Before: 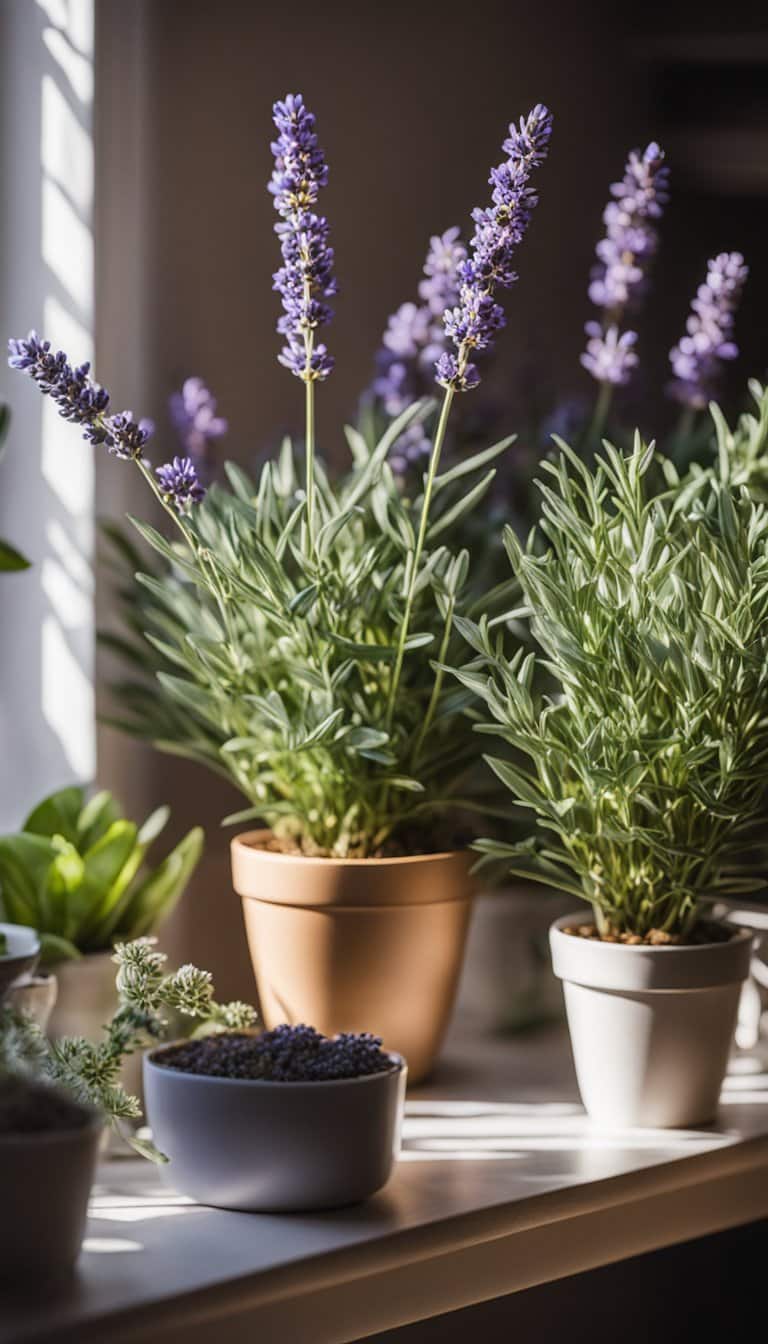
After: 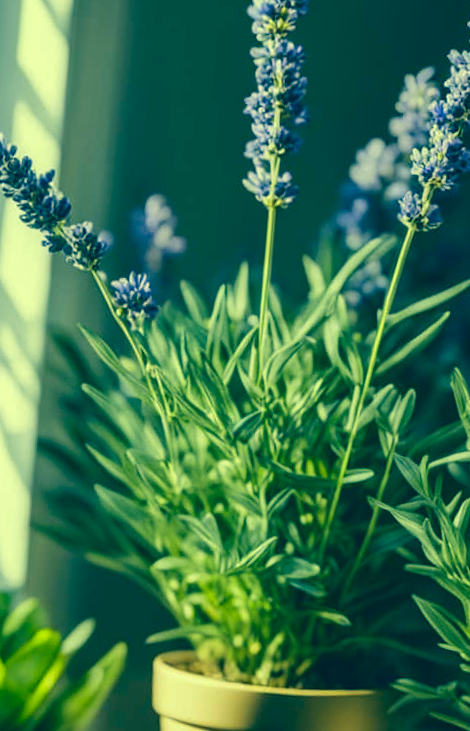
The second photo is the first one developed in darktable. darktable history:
crop and rotate: angle -4.99°, left 2.122%, top 6.945%, right 27.566%, bottom 30.519%
color correction: highlights a* -15.58, highlights b* 40, shadows a* -40, shadows b* -26.18
